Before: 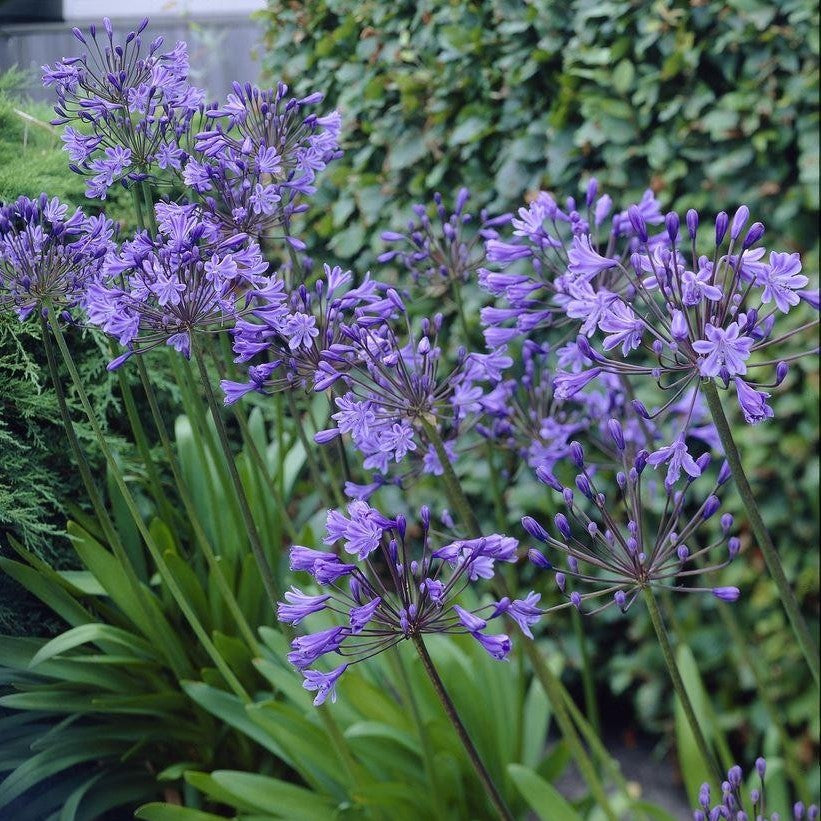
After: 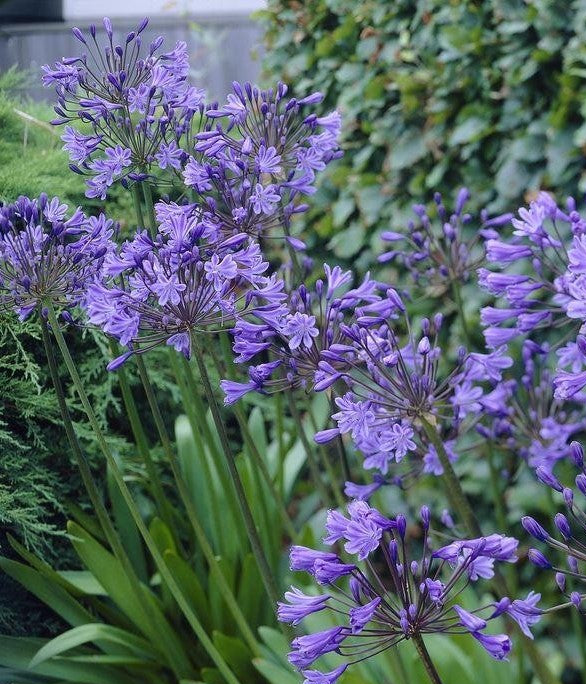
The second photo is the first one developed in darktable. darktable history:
crop: right 28.558%, bottom 16.663%
